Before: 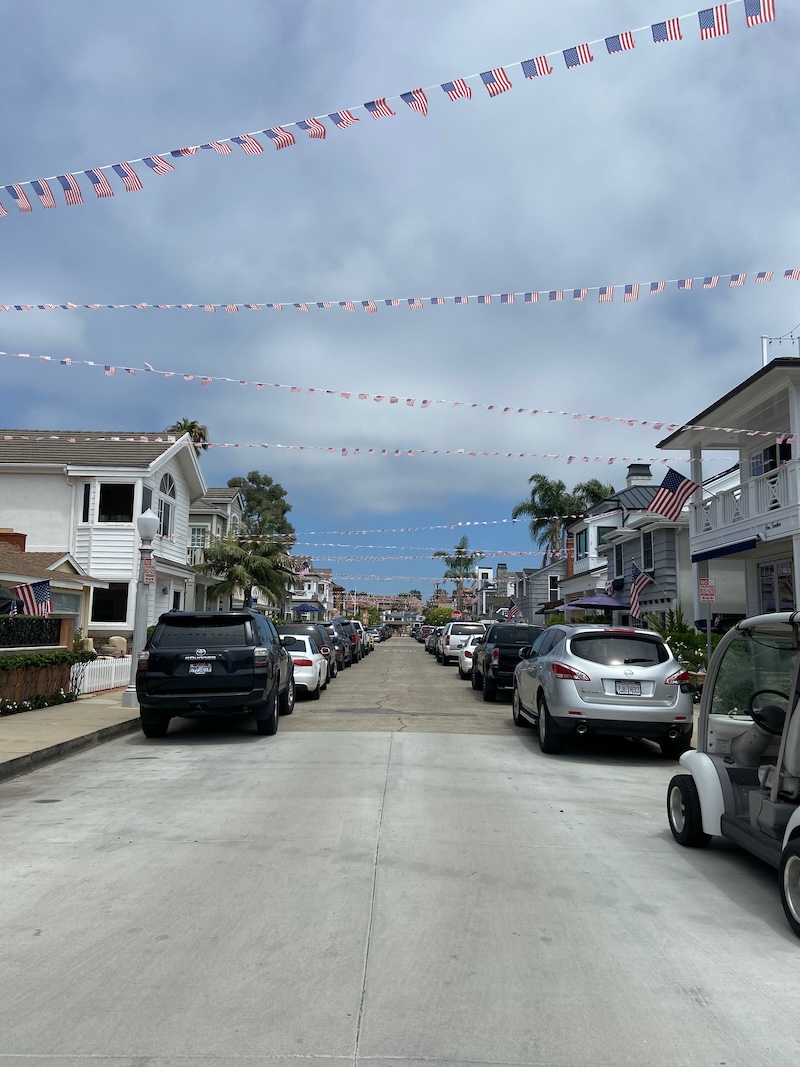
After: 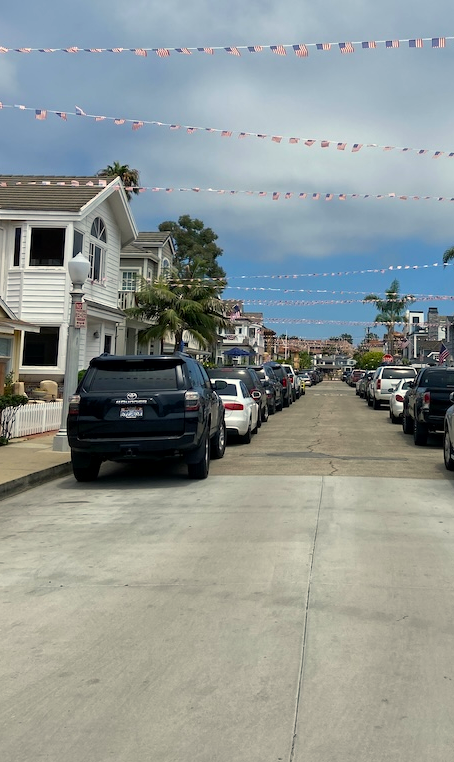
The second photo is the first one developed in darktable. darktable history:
local contrast: mode bilateral grid, contrast 20, coarseness 49, detail 120%, midtone range 0.2
crop: left 8.66%, top 24.014%, right 34.516%, bottom 4.479%
color balance rgb: shadows lift › chroma 0.939%, shadows lift › hue 111.16°, highlights gain › chroma 2.989%, highlights gain › hue 76.19°, perceptual saturation grading › global saturation 19.43%, global vibrance 20%
